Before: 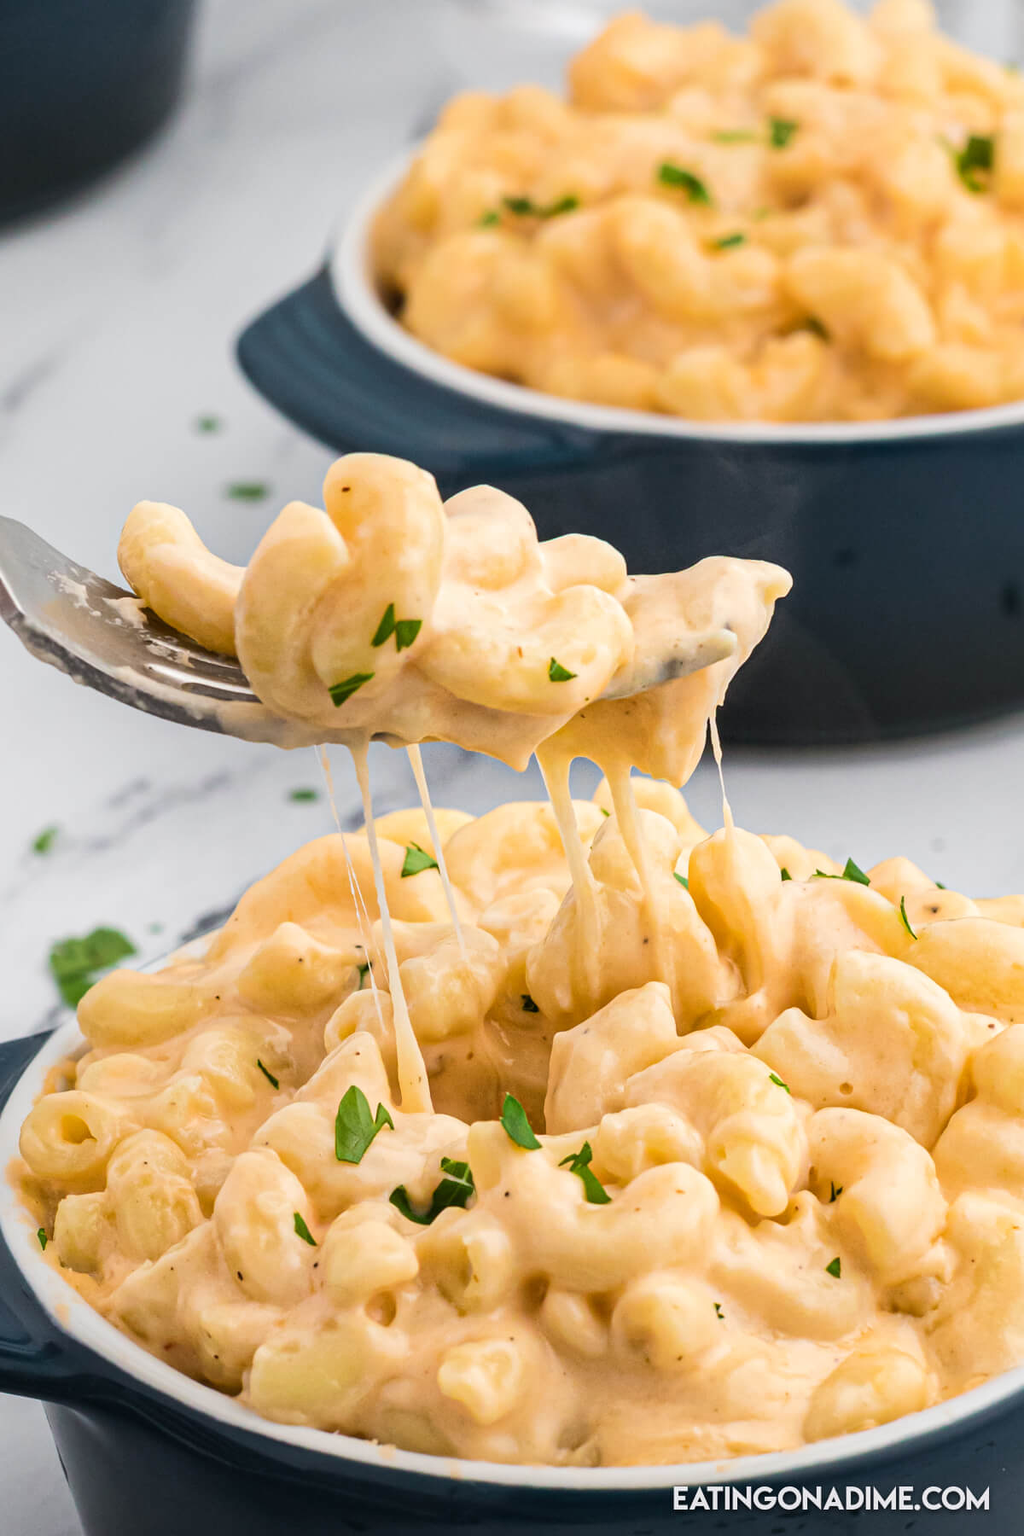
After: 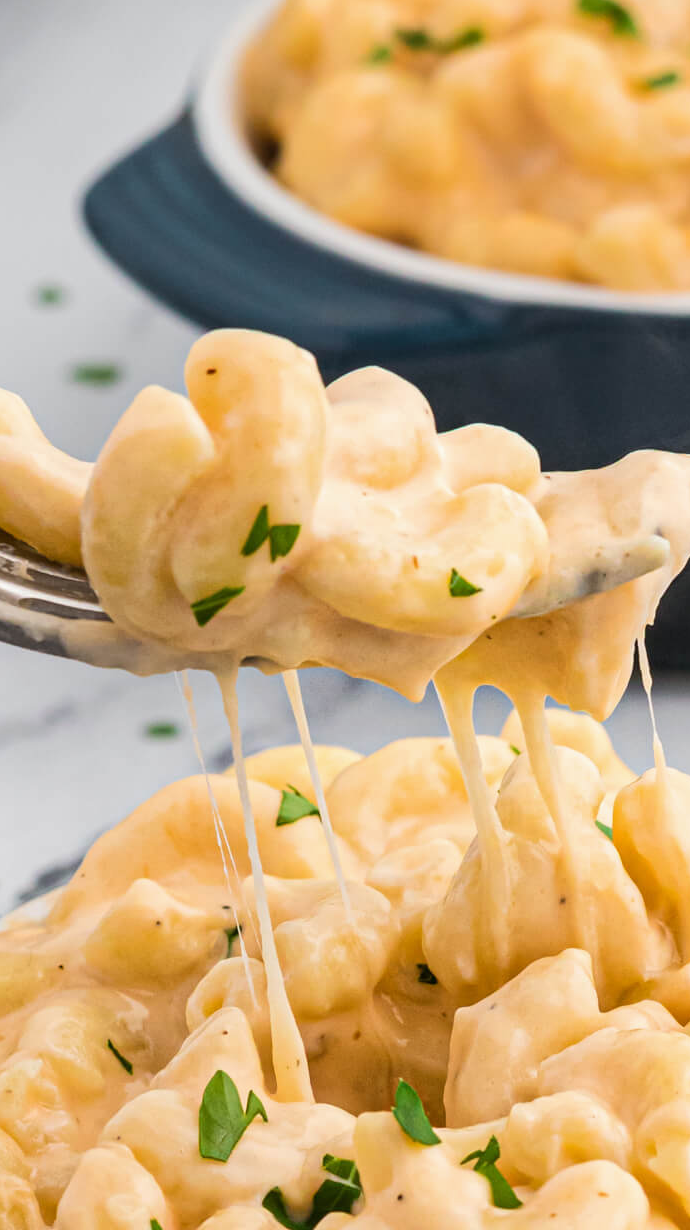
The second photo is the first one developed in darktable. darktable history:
exposure: exposure -0.044 EV, compensate highlight preservation false
crop: left 16.234%, top 11.255%, right 26.209%, bottom 20.411%
